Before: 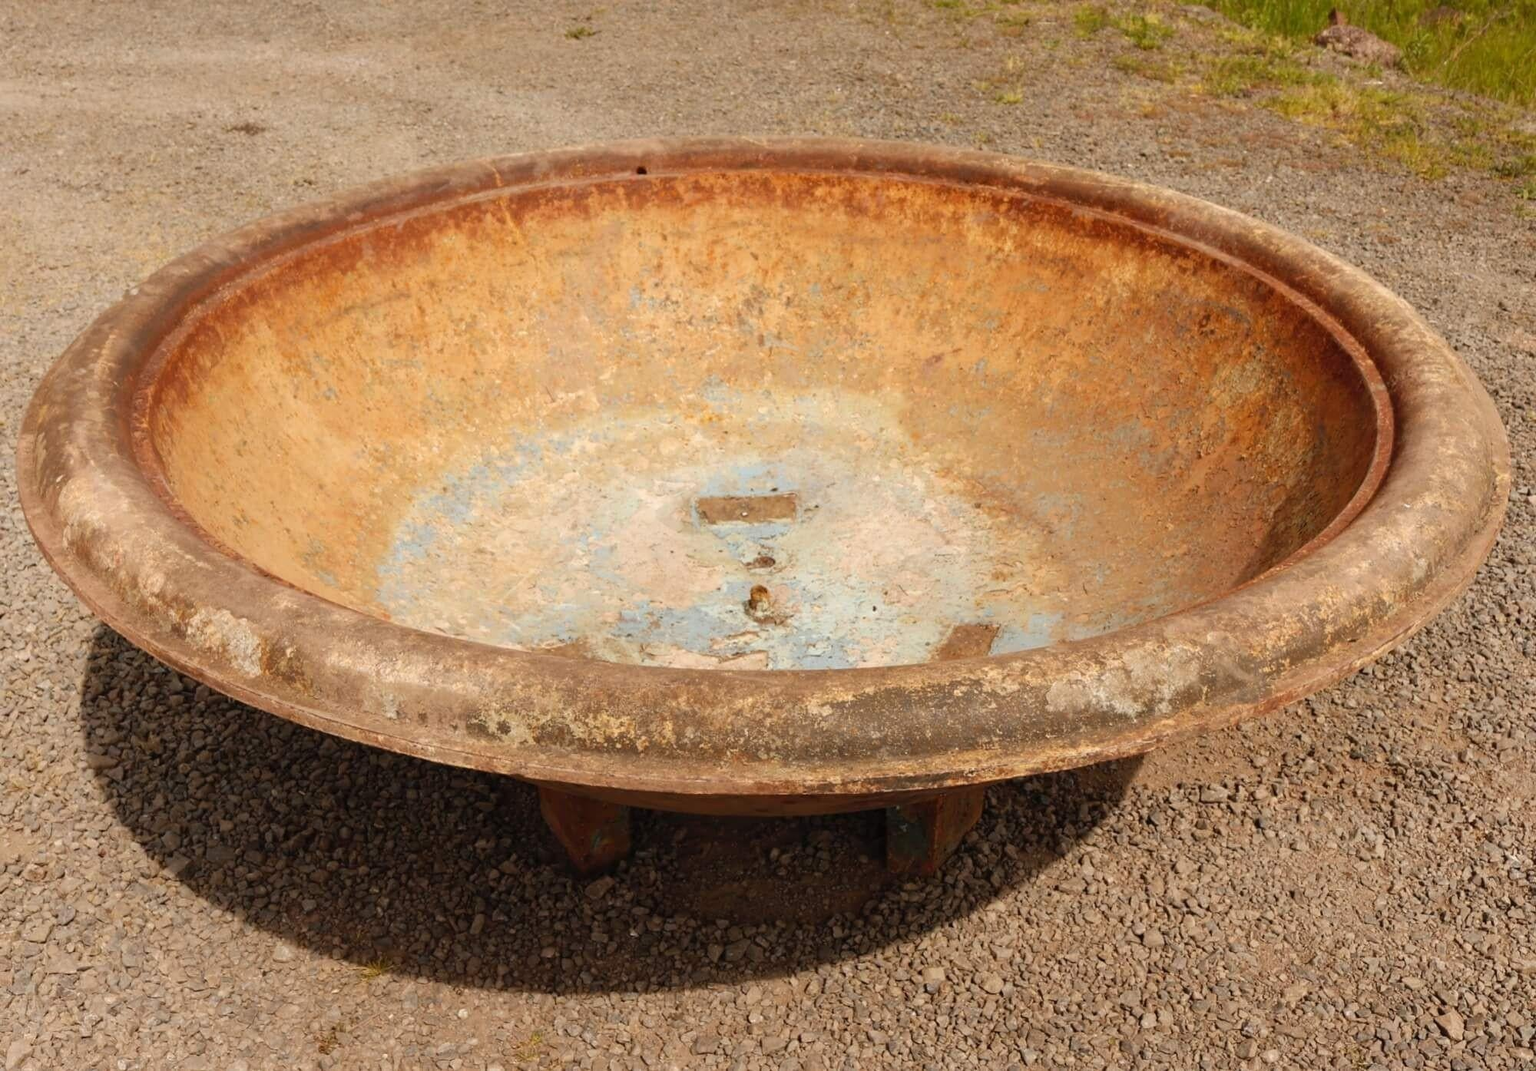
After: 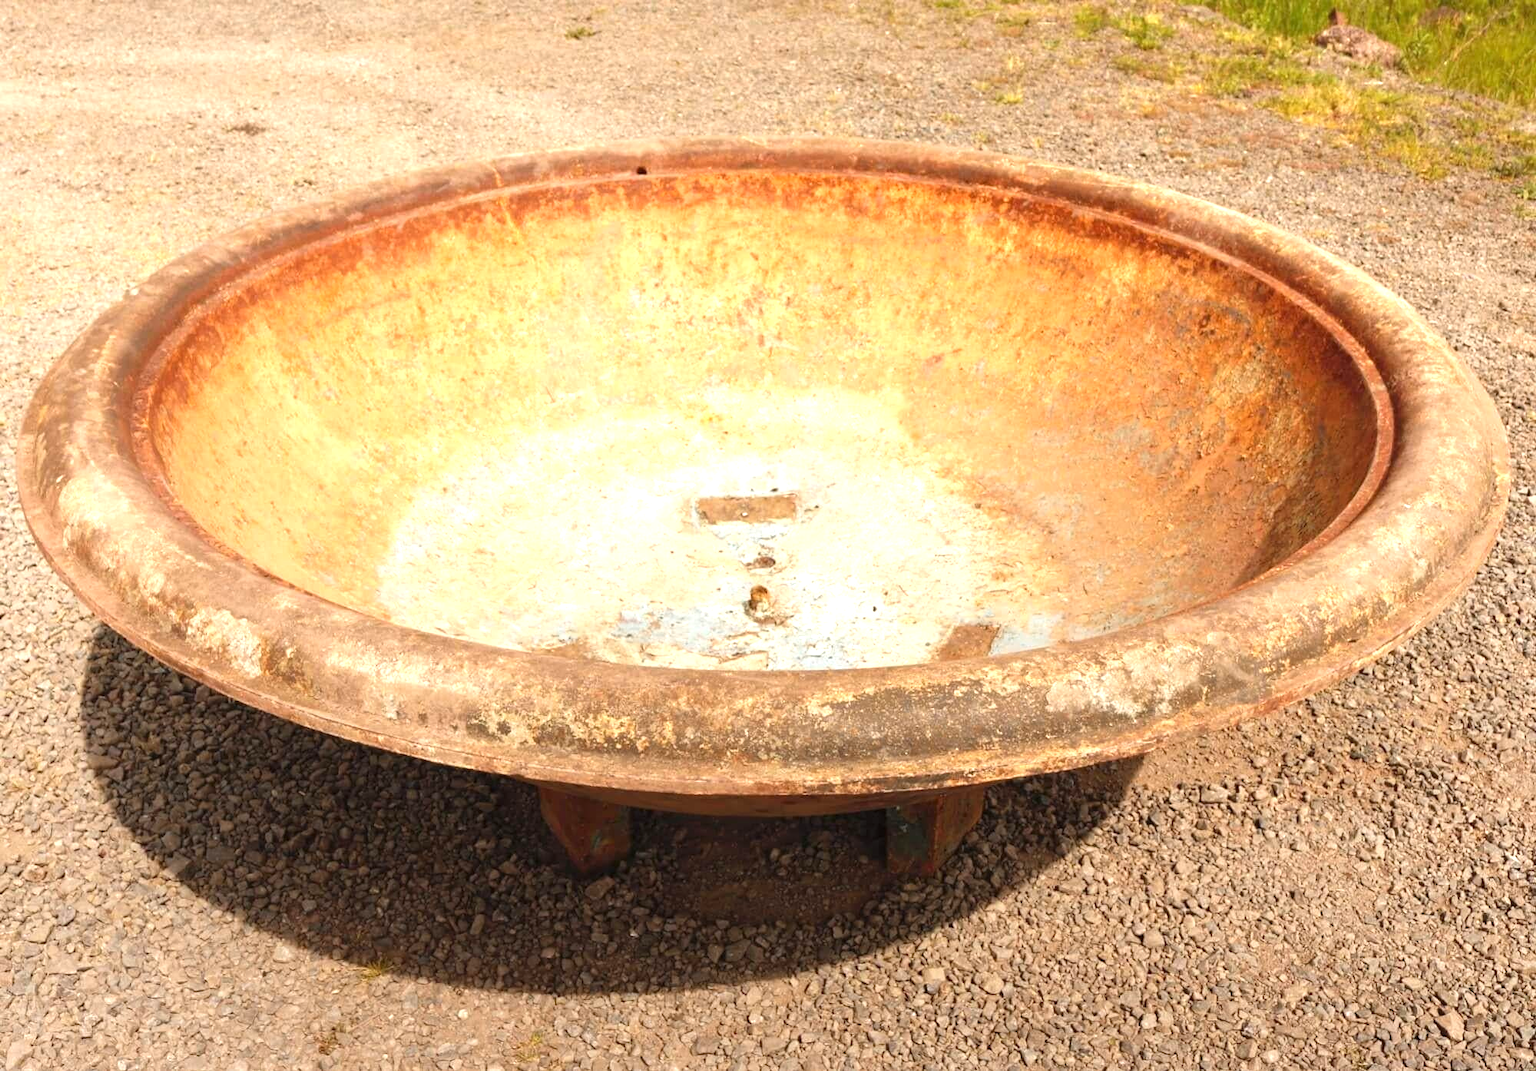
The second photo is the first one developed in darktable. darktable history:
exposure: black level correction 0, exposure 1.1 EV, compensate highlight preservation false
graduated density: rotation -180°, offset 27.42
